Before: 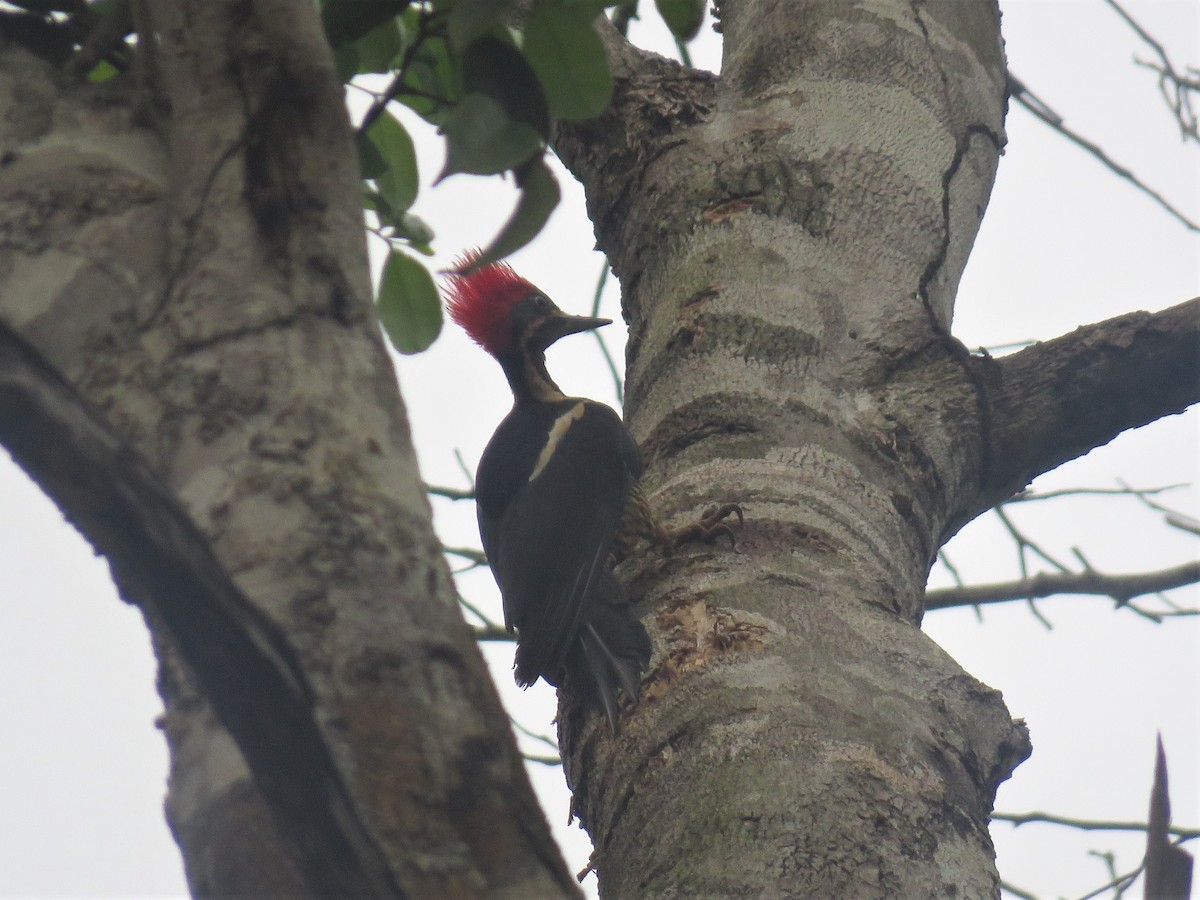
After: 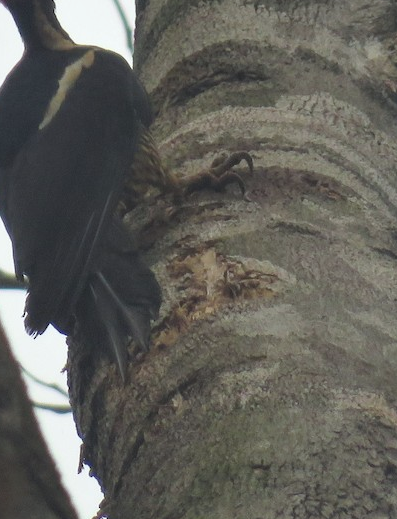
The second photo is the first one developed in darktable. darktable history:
white balance: red 0.978, blue 0.999
crop: left 40.878%, top 39.176%, right 25.993%, bottom 3.081%
